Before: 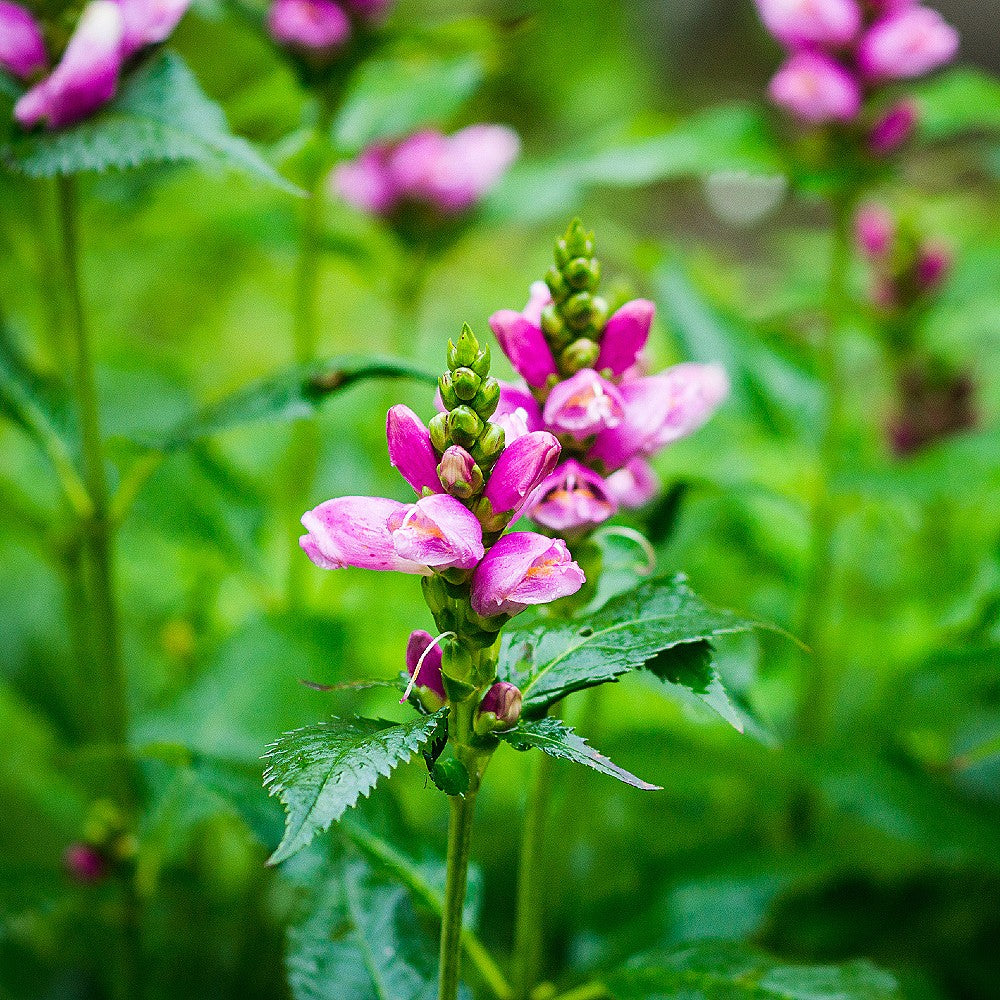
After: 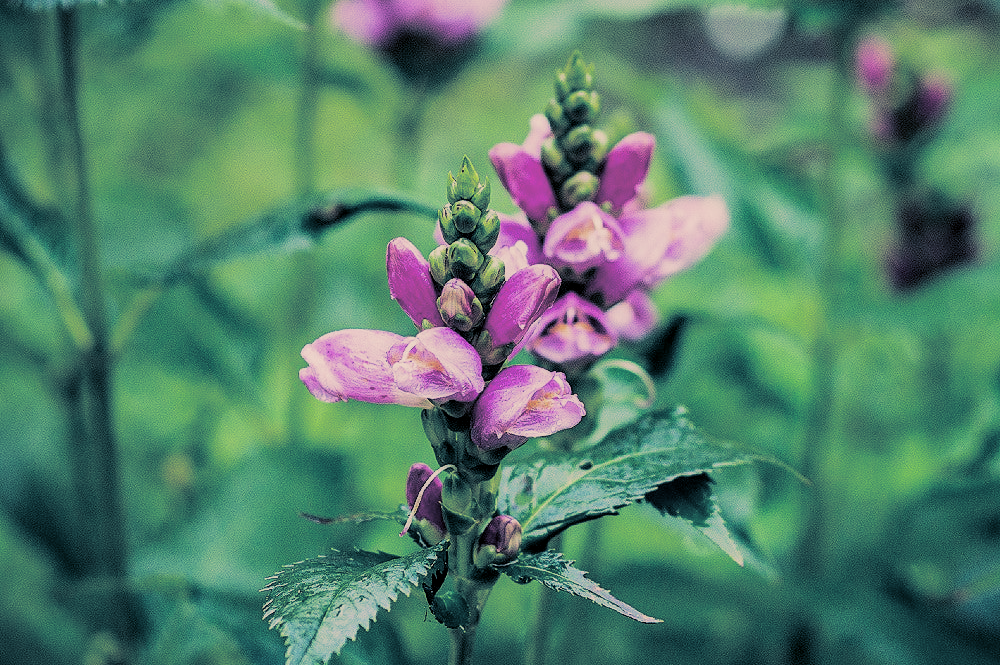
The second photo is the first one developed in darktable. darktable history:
crop: top 16.727%, bottom 16.727%
local contrast: on, module defaults
filmic rgb: black relative exposure -9.22 EV, white relative exposure 6.77 EV, hardness 3.07, contrast 1.05
split-toning: shadows › hue 226.8°, shadows › saturation 0.56, highlights › hue 28.8°, balance -40, compress 0%
